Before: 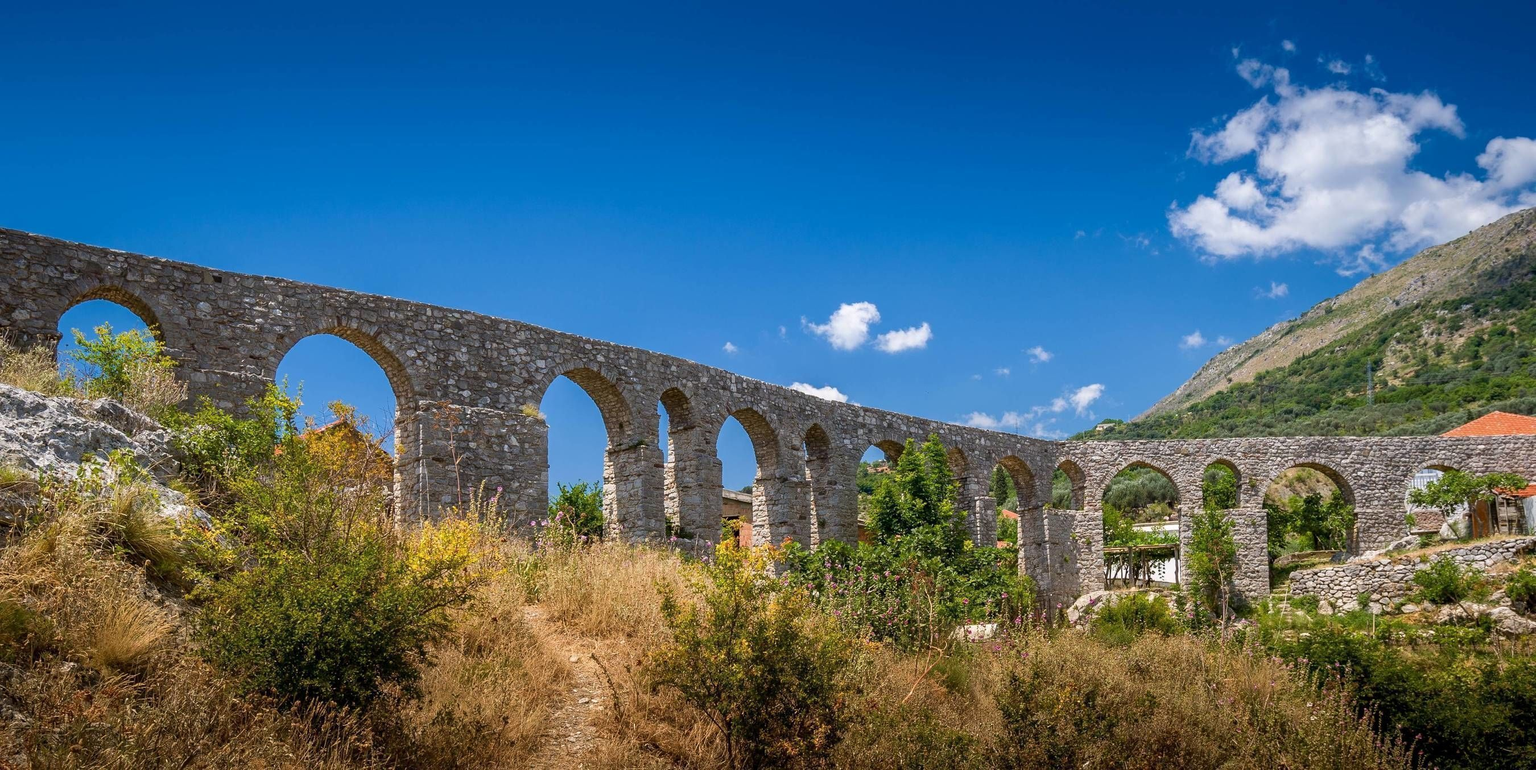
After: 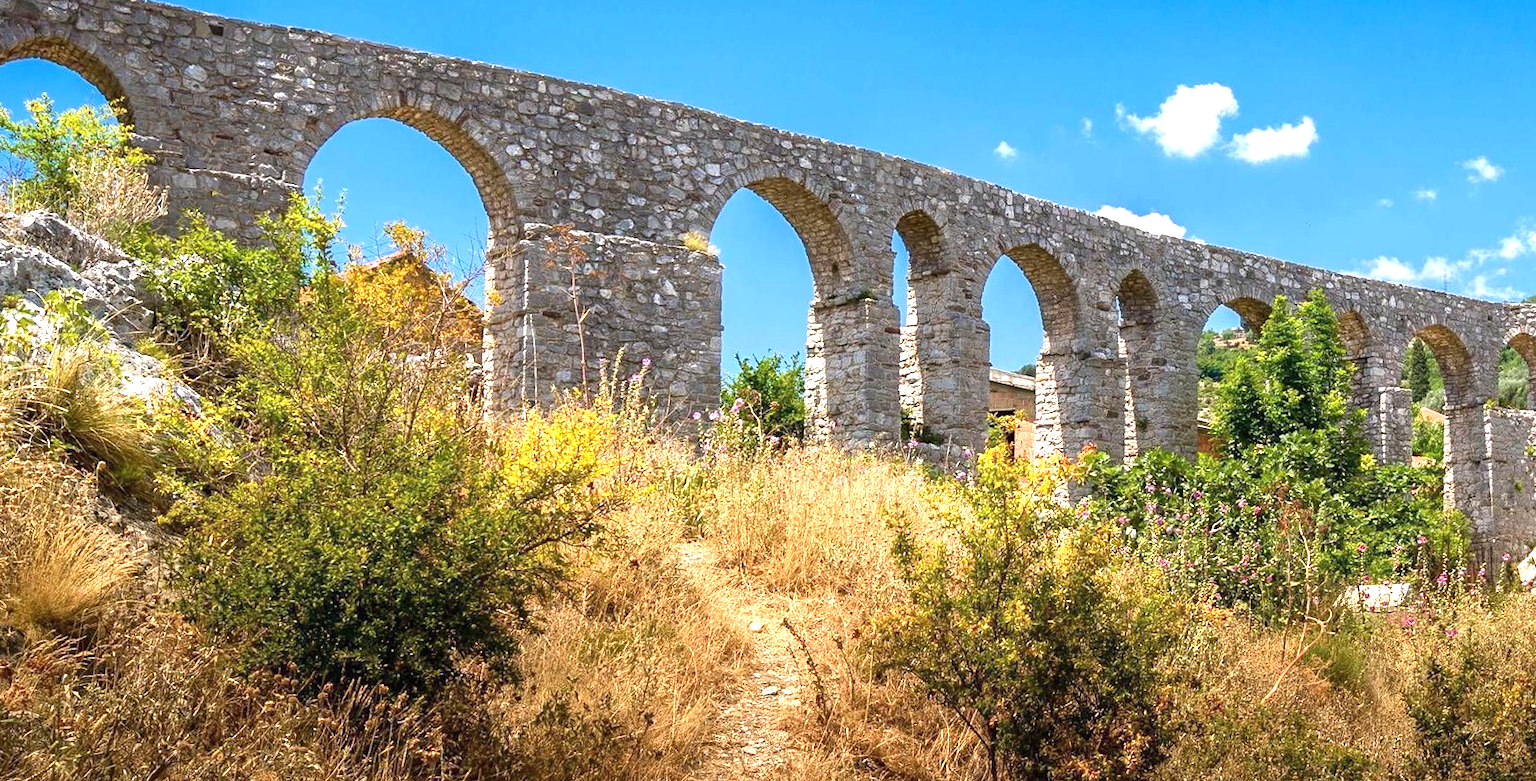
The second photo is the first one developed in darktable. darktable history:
exposure: black level correction 0, exposure 1.098 EV, compensate highlight preservation false
crop and rotate: angle -1.04°, left 3.556%, top 31.838%, right 29.297%
